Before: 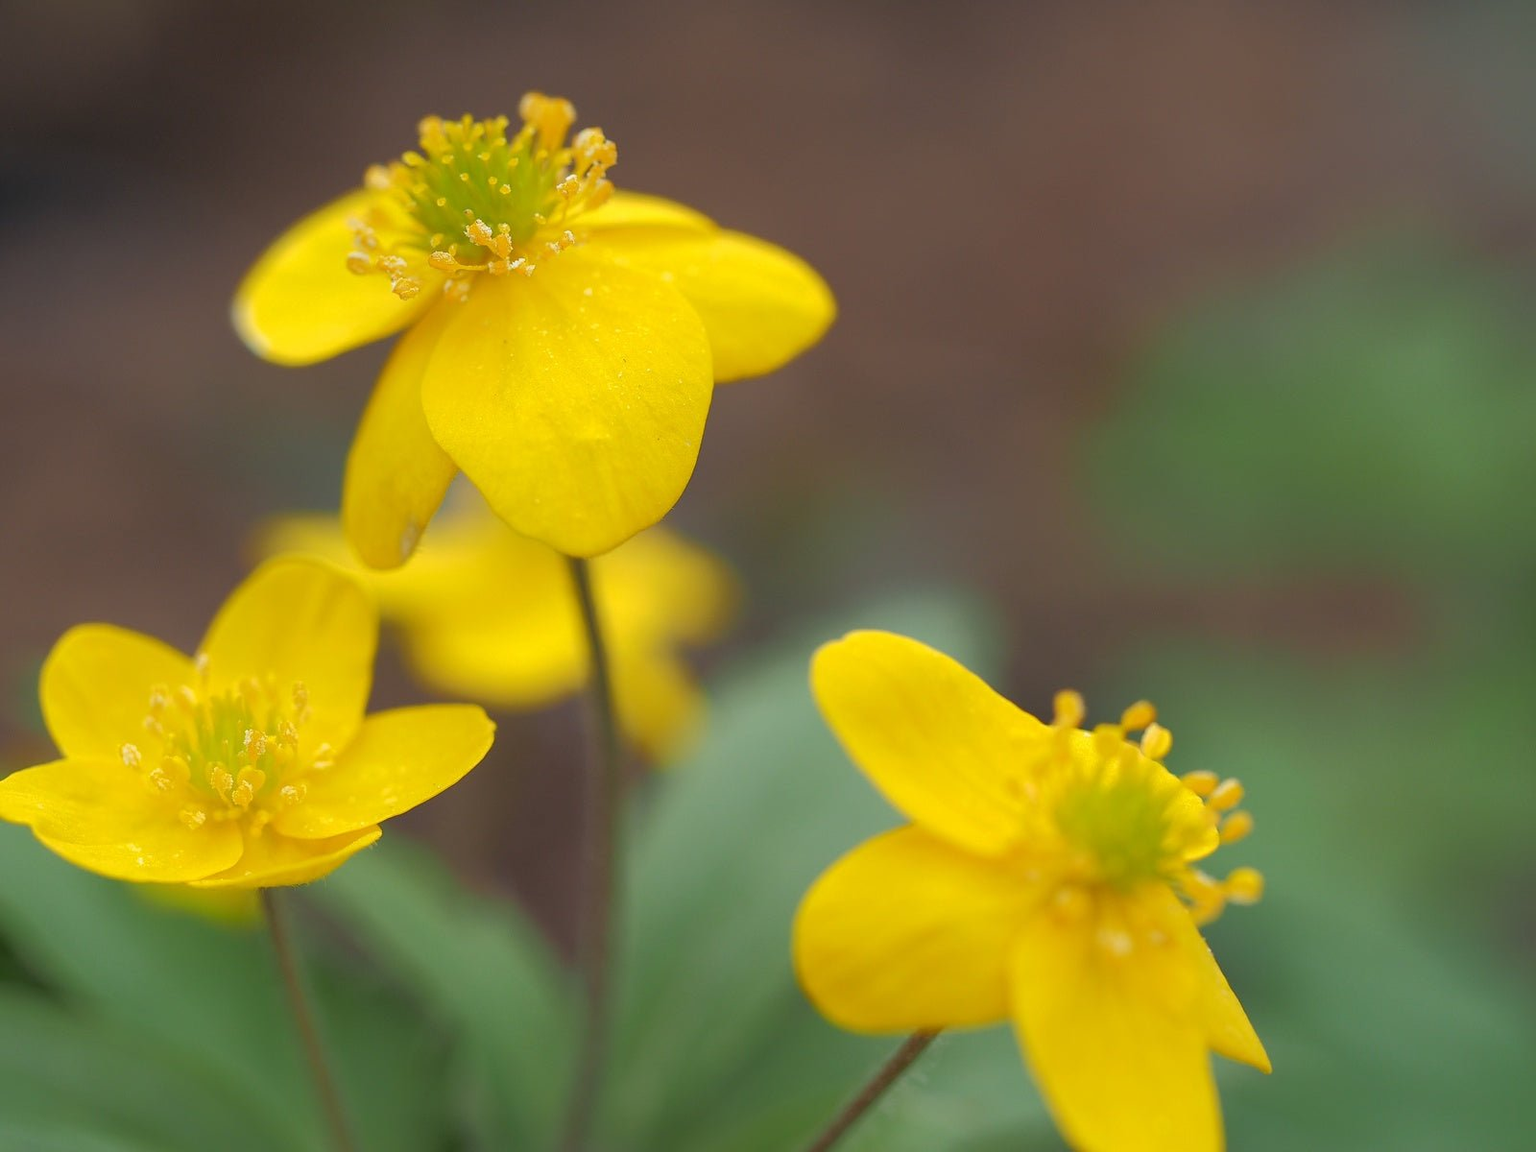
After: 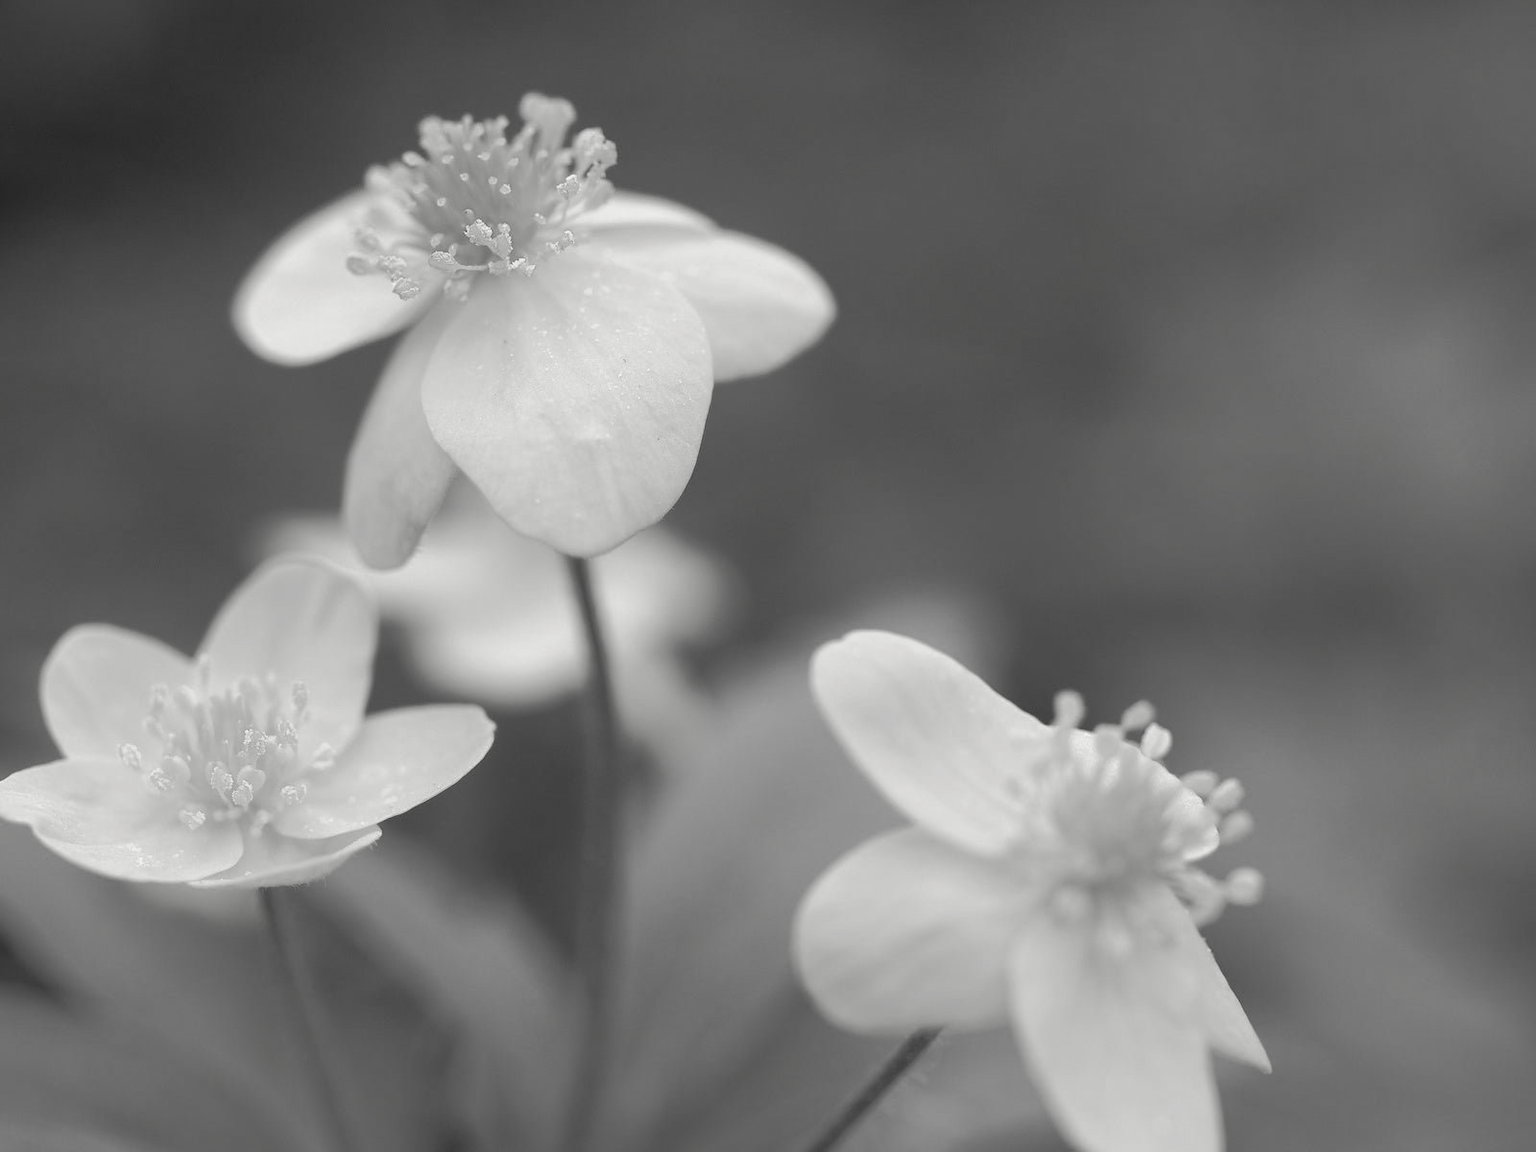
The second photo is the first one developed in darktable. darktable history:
contrast brightness saturation: saturation -0.995
